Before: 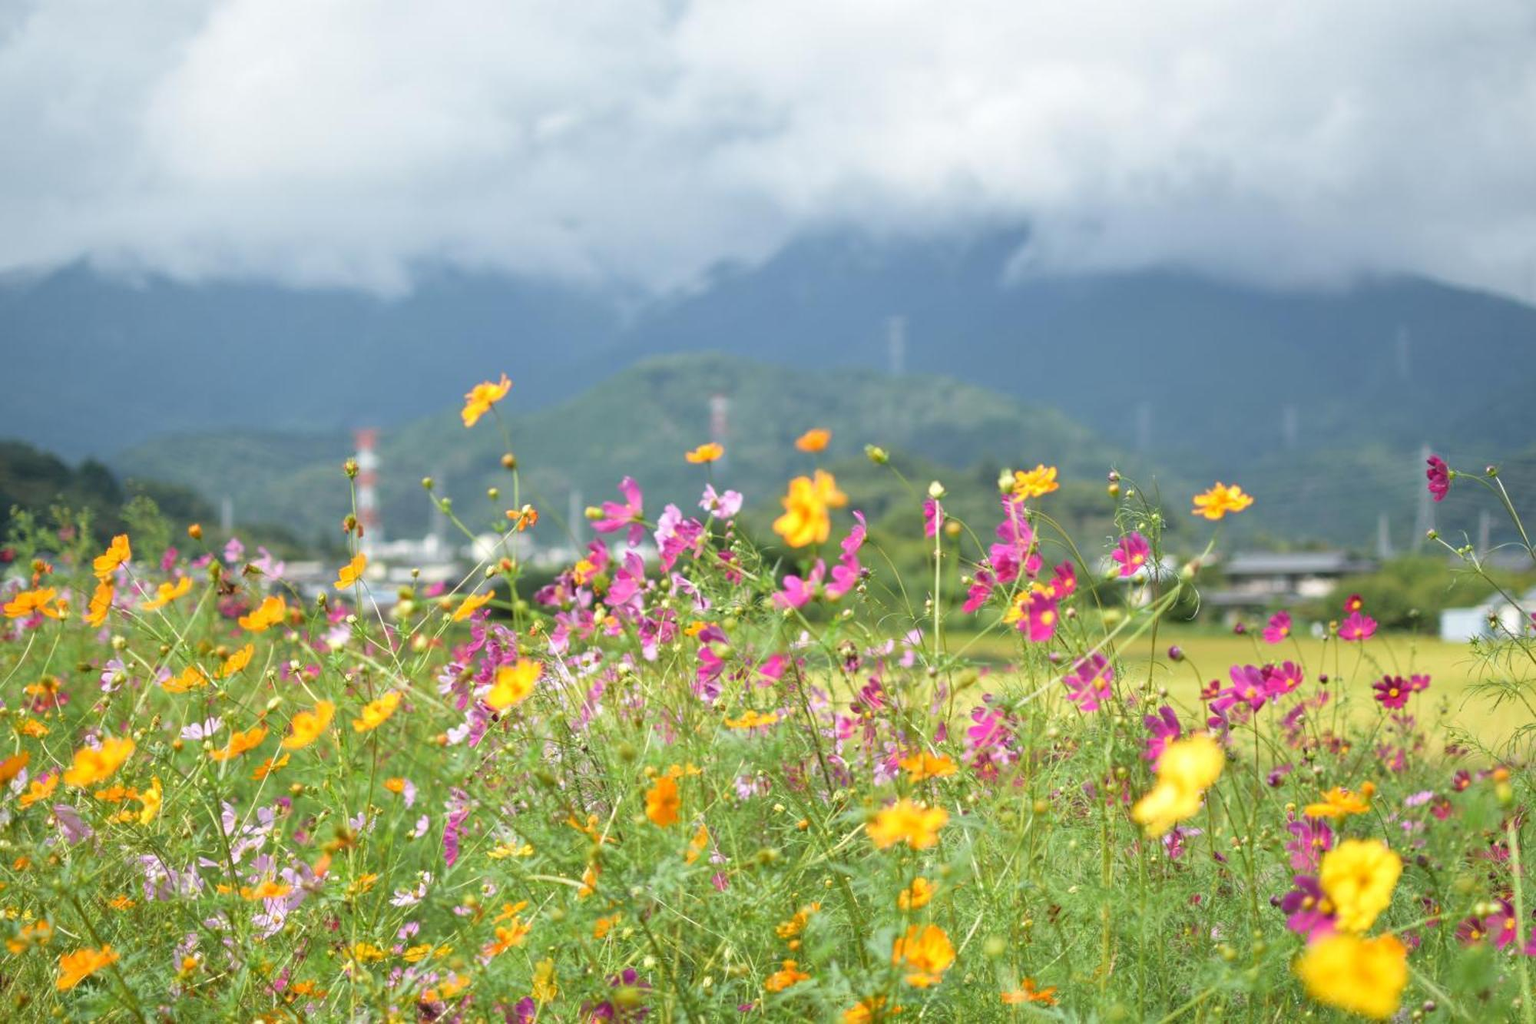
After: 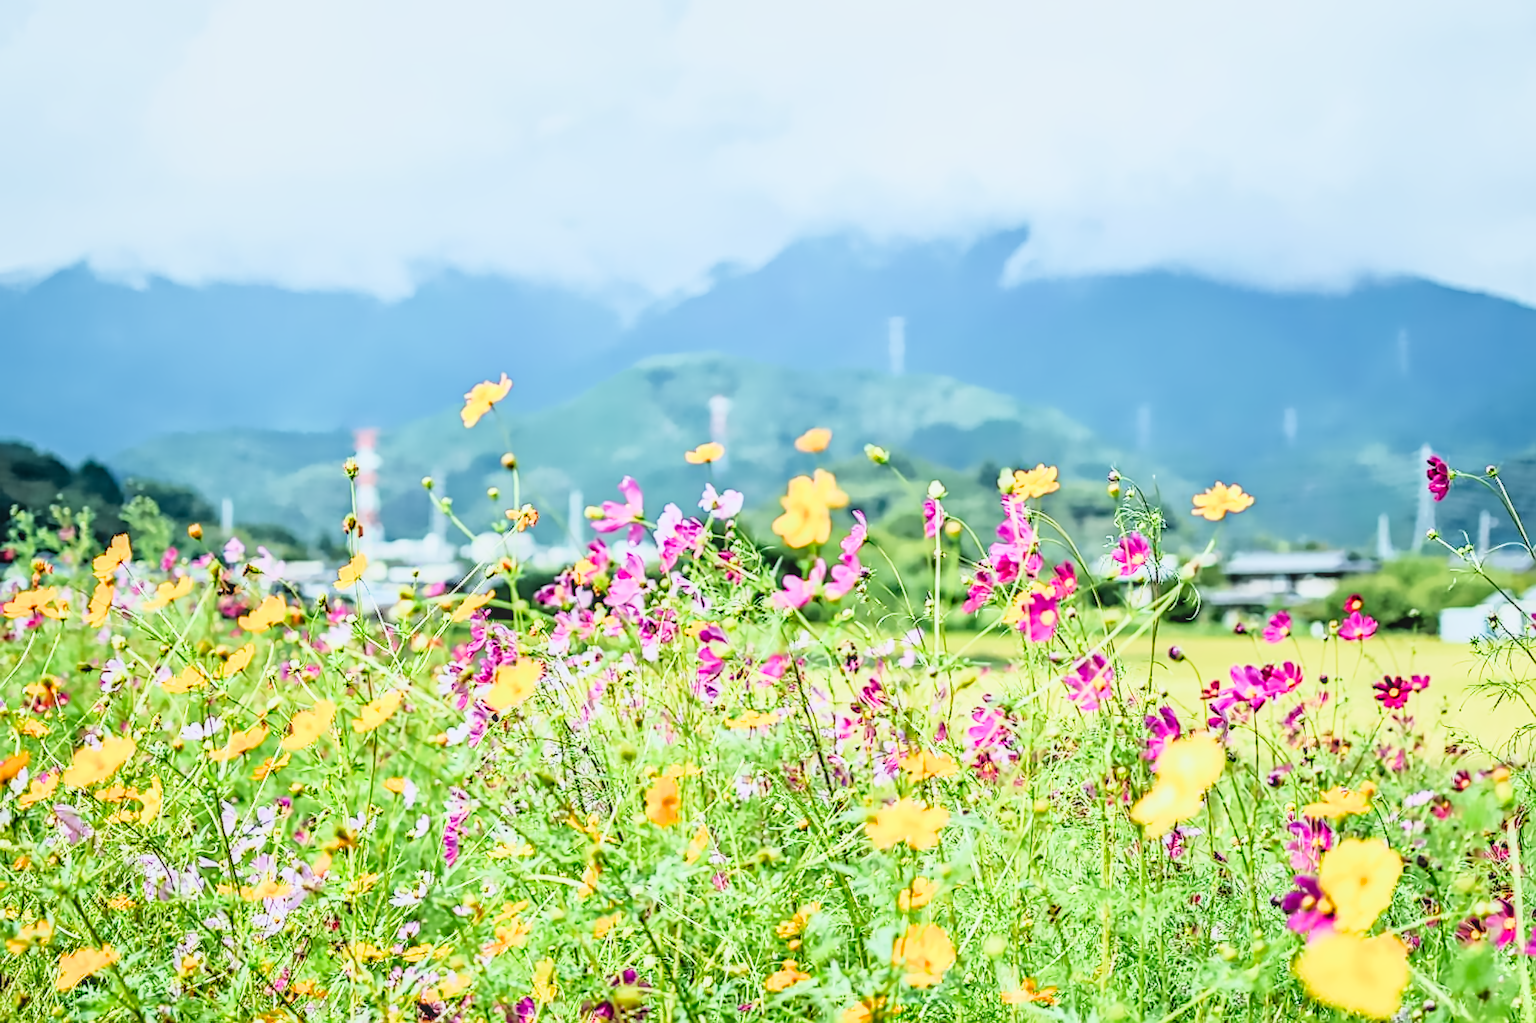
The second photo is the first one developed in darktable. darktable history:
color calibration: illuminant Planckian (black body), x 0.368, y 0.361, temperature 4275.92 K
filmic rgb: black relative exposure -7.92 EV, white relative exposure 4.13 EV, threshold 3 EV, hardness 4.02, latitude 51.22%, contrast 1.013, shadows ↔ highlights balance 5.35%, color science v5 (2021), contrast in shadows safe, contrast in highlights safe, enable highlight reconstruction true
local contrast: highlights 0%, shadows 0%, detail 133%
tone curve: curves: ch0 [(0, 0) (0.004, 0.001) (0.02, 0.008) (0.218, 0.218) (0.664, 0.774) (0.832, 0.914) (1, 1)], preserve colors none
contrast brightness saturation: contrast 0.04, saturation 0.16
base curve: curves: ch0 [(0, 0) (0.005, 0.002) (0.193, 0.295) (0.399, 0.664) (0.75, 0.928) (1, 1)]
sharpen: on, module defaults
contrast equalizer: octaves 7, y [[0.506, 0.531, 0.562, 0.606, 0.638, 0.669], [0.5 ×6], [0.5 ×6], [0 ×6], [0 ×6]]
denoise (profiled): patch size 2, preserve shadows 1.05, bias correction -0.246, scattering 0.223, a [-1, 0, 0], b [0, 0, 0], mode non-local means, compensate highlight preservation false
